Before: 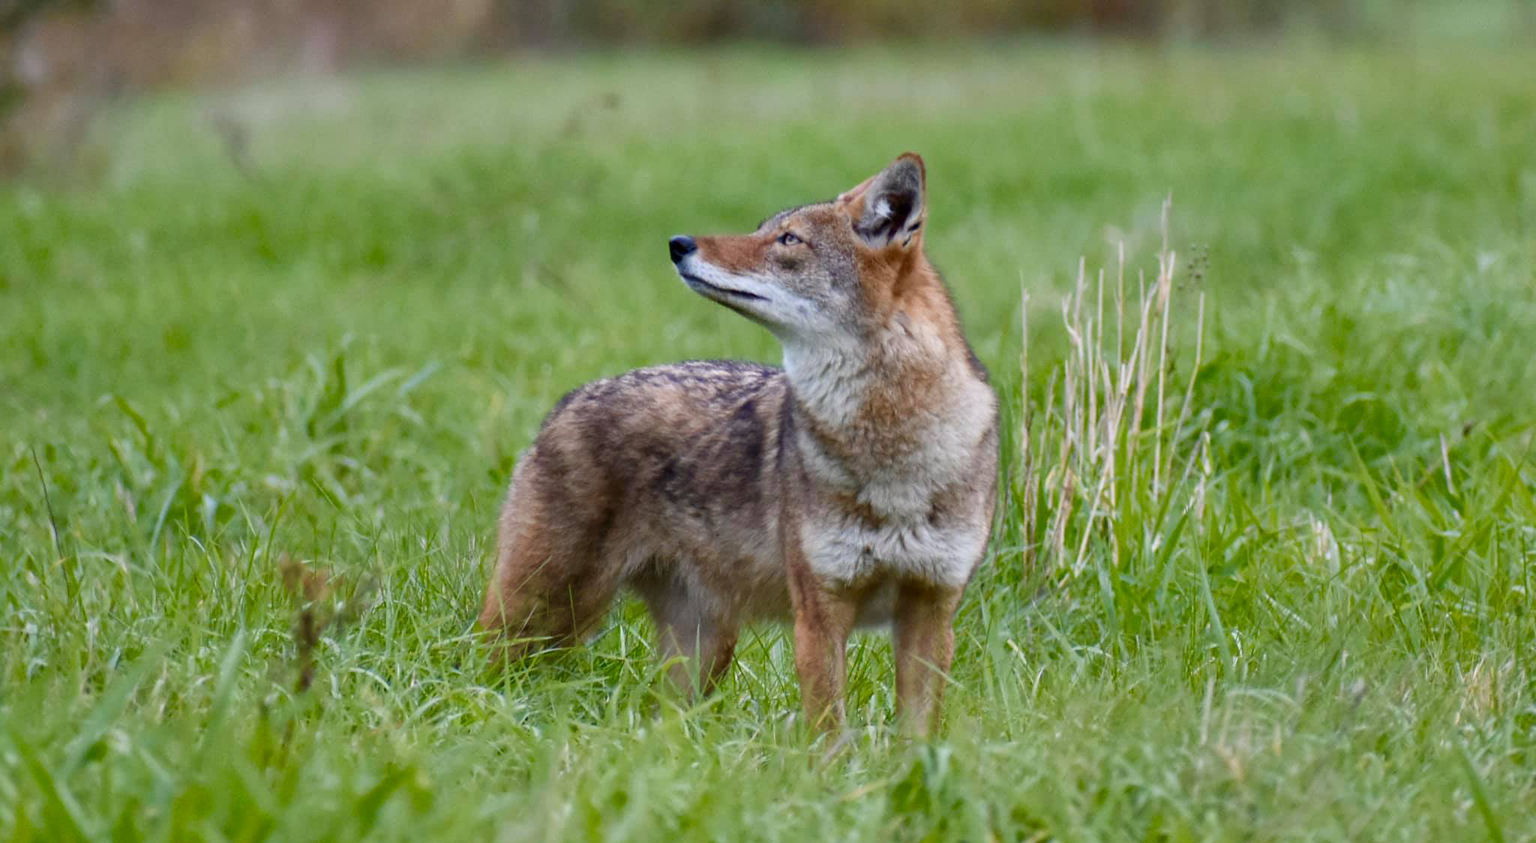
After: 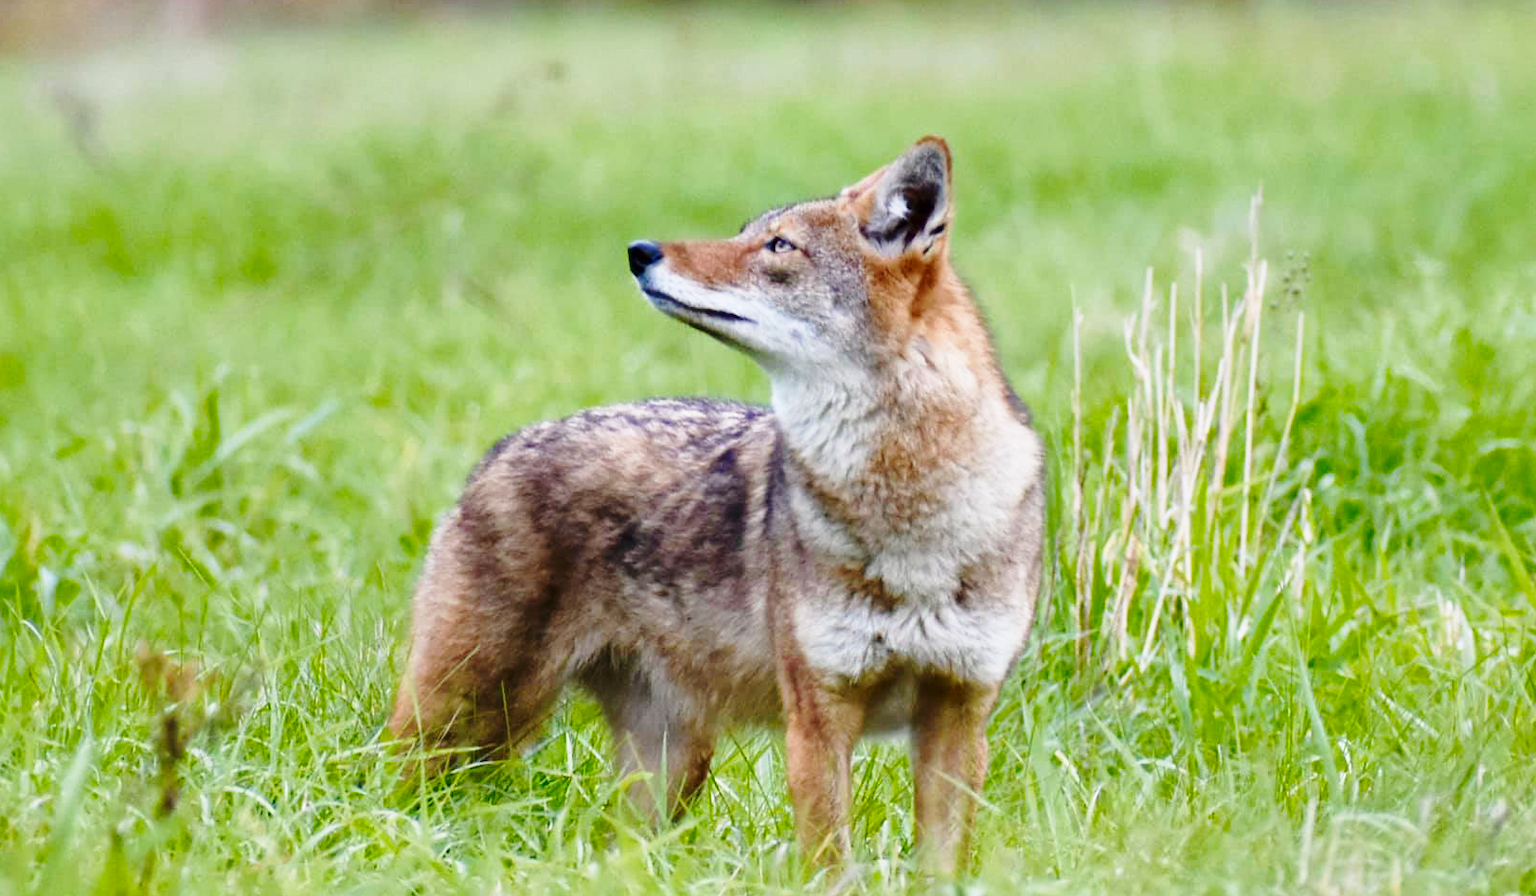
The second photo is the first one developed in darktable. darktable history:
crop: left 11.225%, top 5.381%, right 9.565%, bottom 10.314%
base curve: curves: ch0 [(0, 0) (0.028, 0.03) (0.121, 0.232) (0.46, 0.748) (0.859, 0.968) (1, 1)], preserve colors none
